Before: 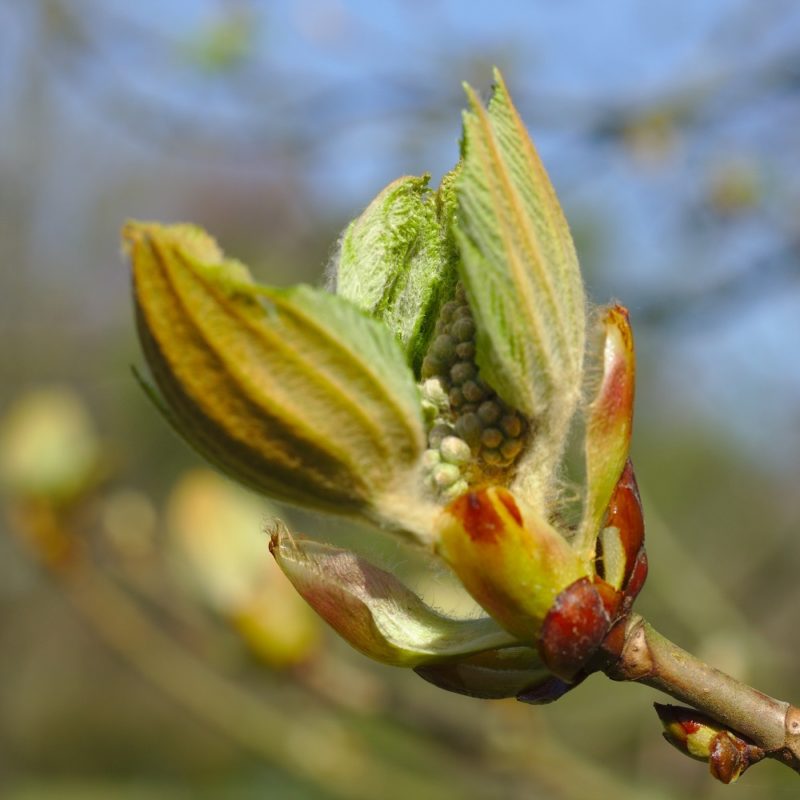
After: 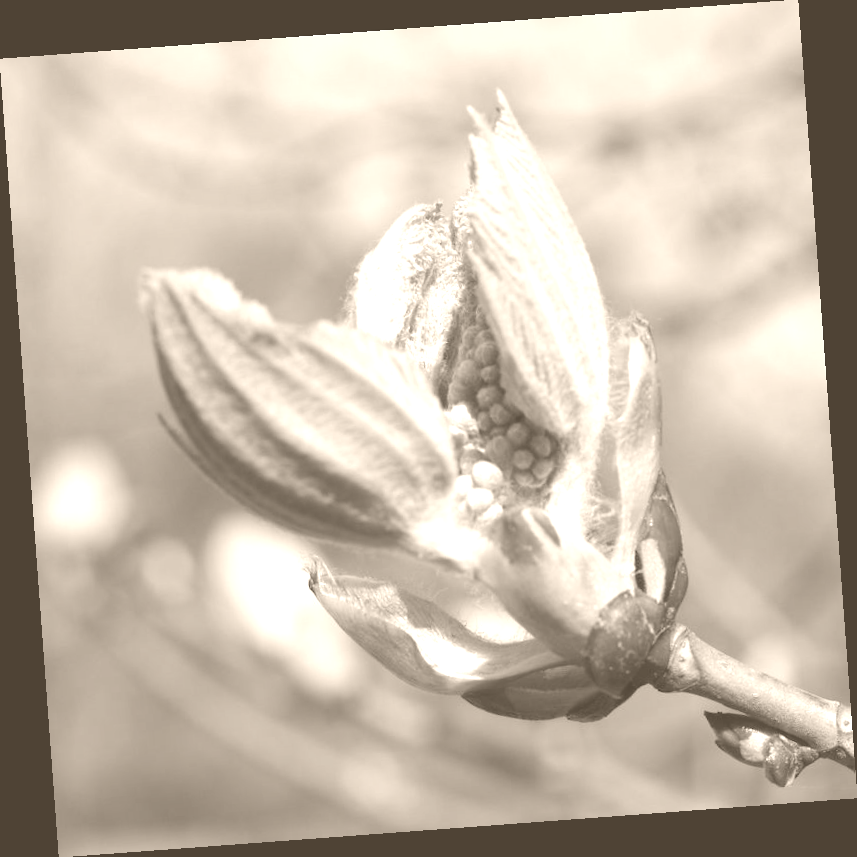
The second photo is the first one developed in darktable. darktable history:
rotate and perspective: rotation -4.25°, automatic cropping off
white balance: red 1.045, blue 0.932
sharpen: radius 5.325, amount 0.312, threshold 26.433
colorize: hue 34.49°, saturation 35.33%, source mix 100%, version 1
